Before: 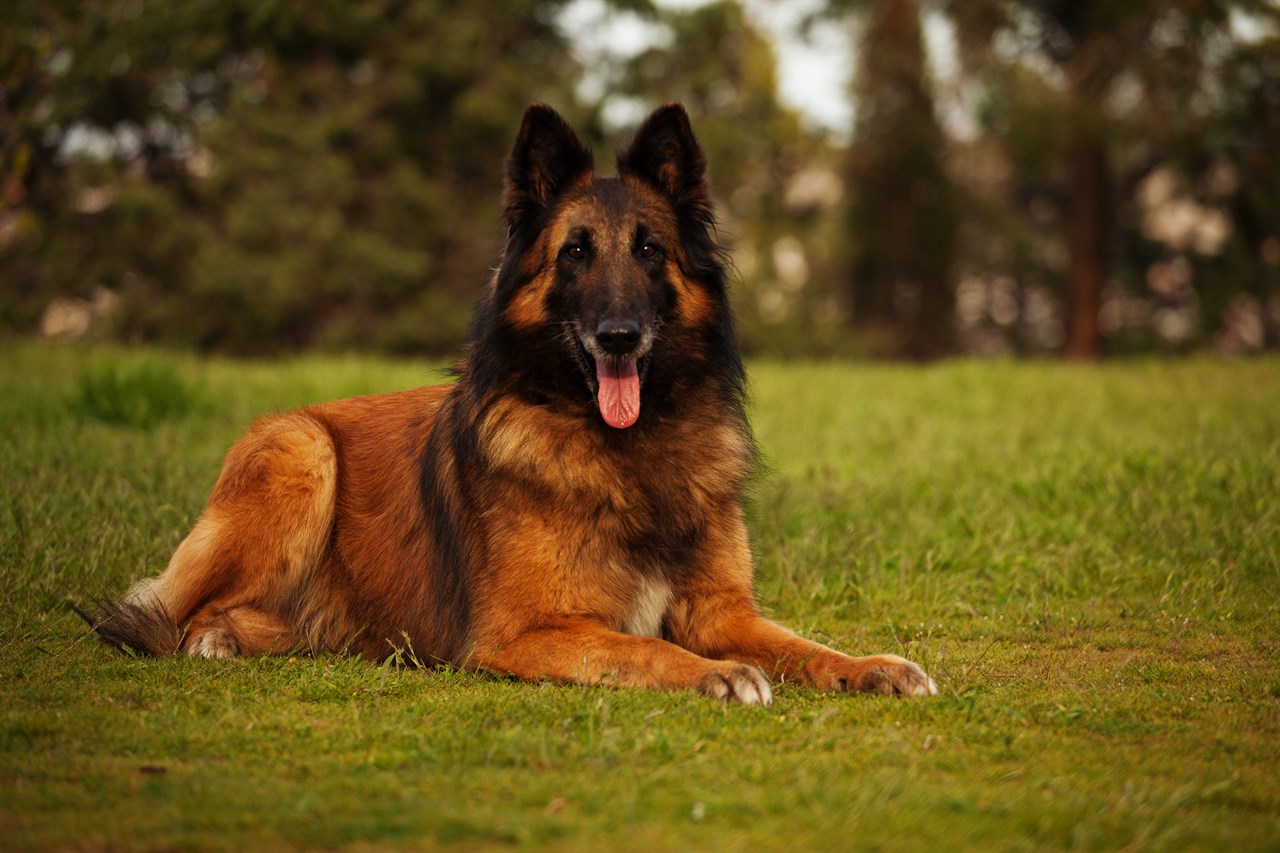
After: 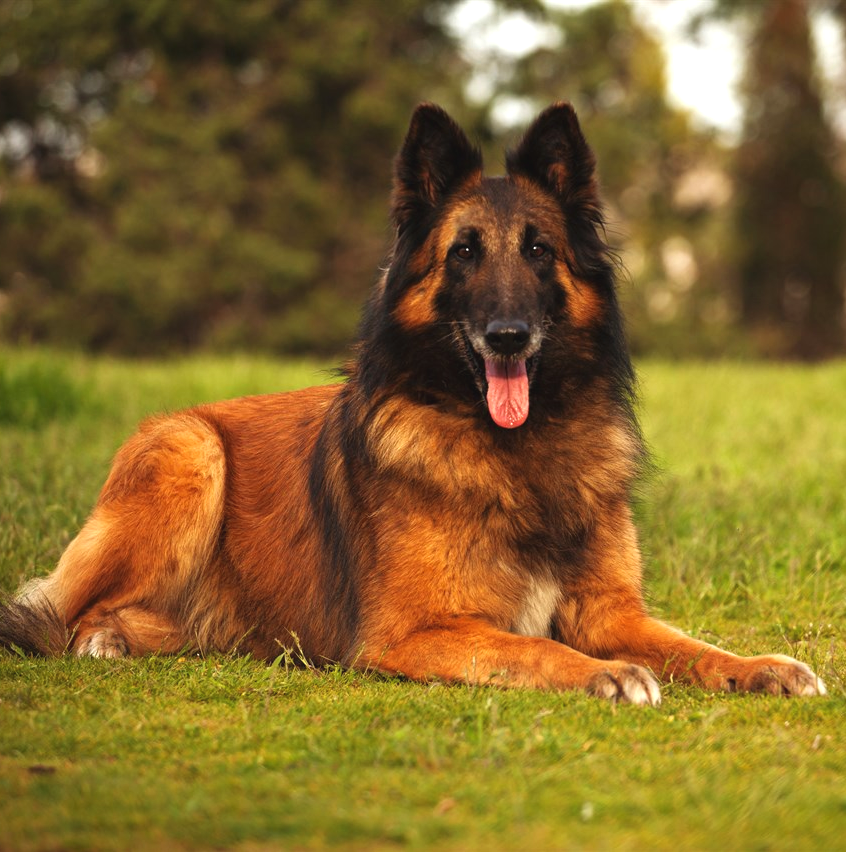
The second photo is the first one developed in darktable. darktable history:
exposure: black level correction -0.002, exposure 0.711 EV, compensate highlight preservation false
local contrast: mode bilateral grid, contrast 99, coarseness 99, detail 92%, midtone range 0.2
crop and rotate: left 8.676%, right 25.158%
